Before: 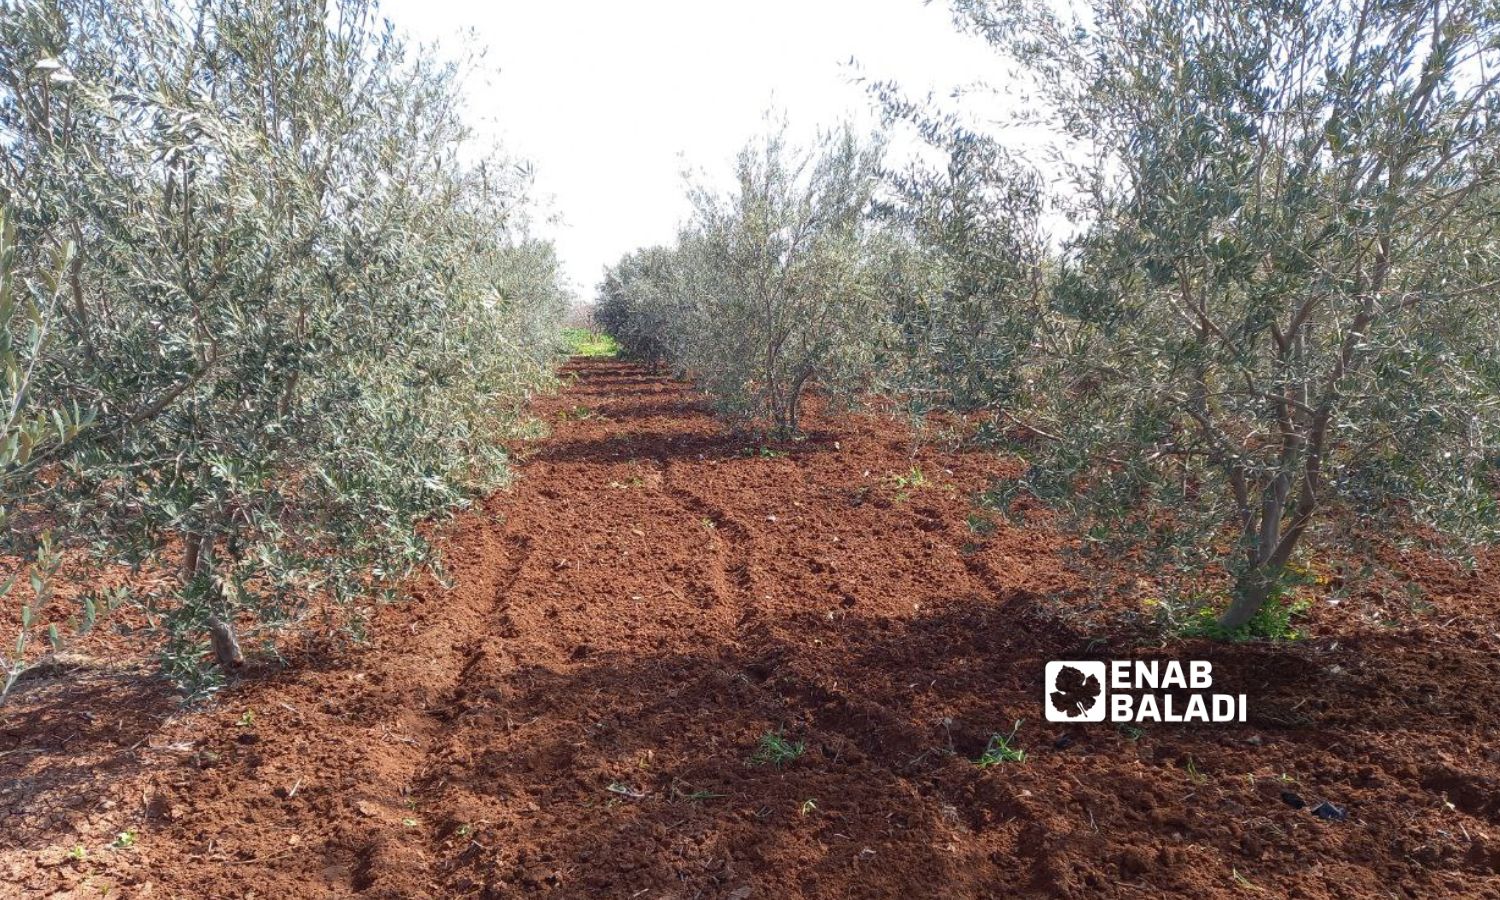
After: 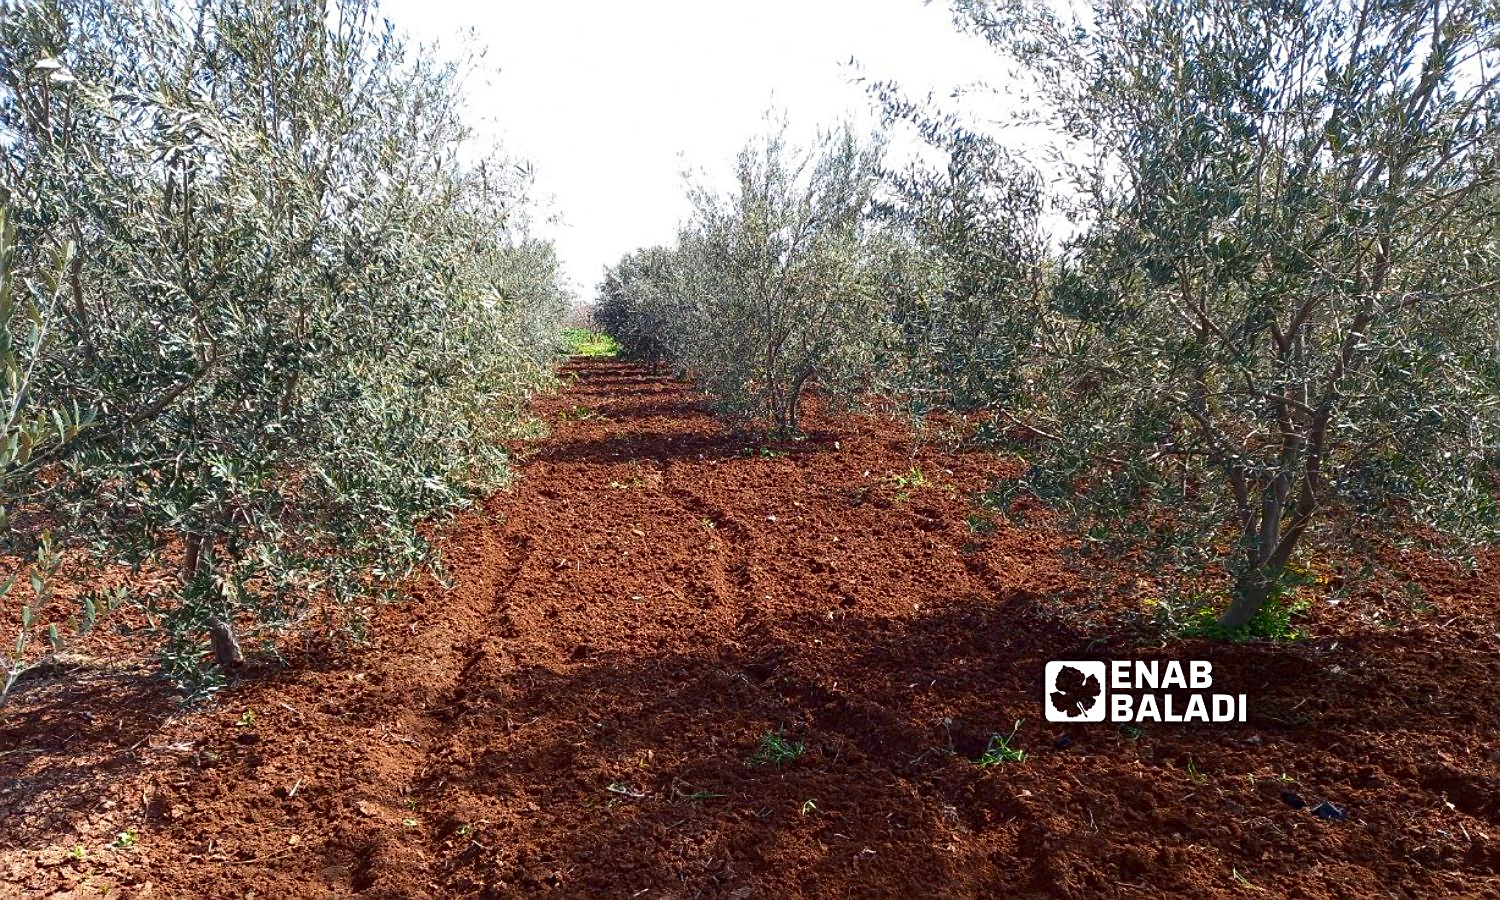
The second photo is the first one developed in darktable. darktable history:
contrast brightness saturation: contrast 0.12, brightness -0.12, saturation 0.2
sharpen: on, module defaults
